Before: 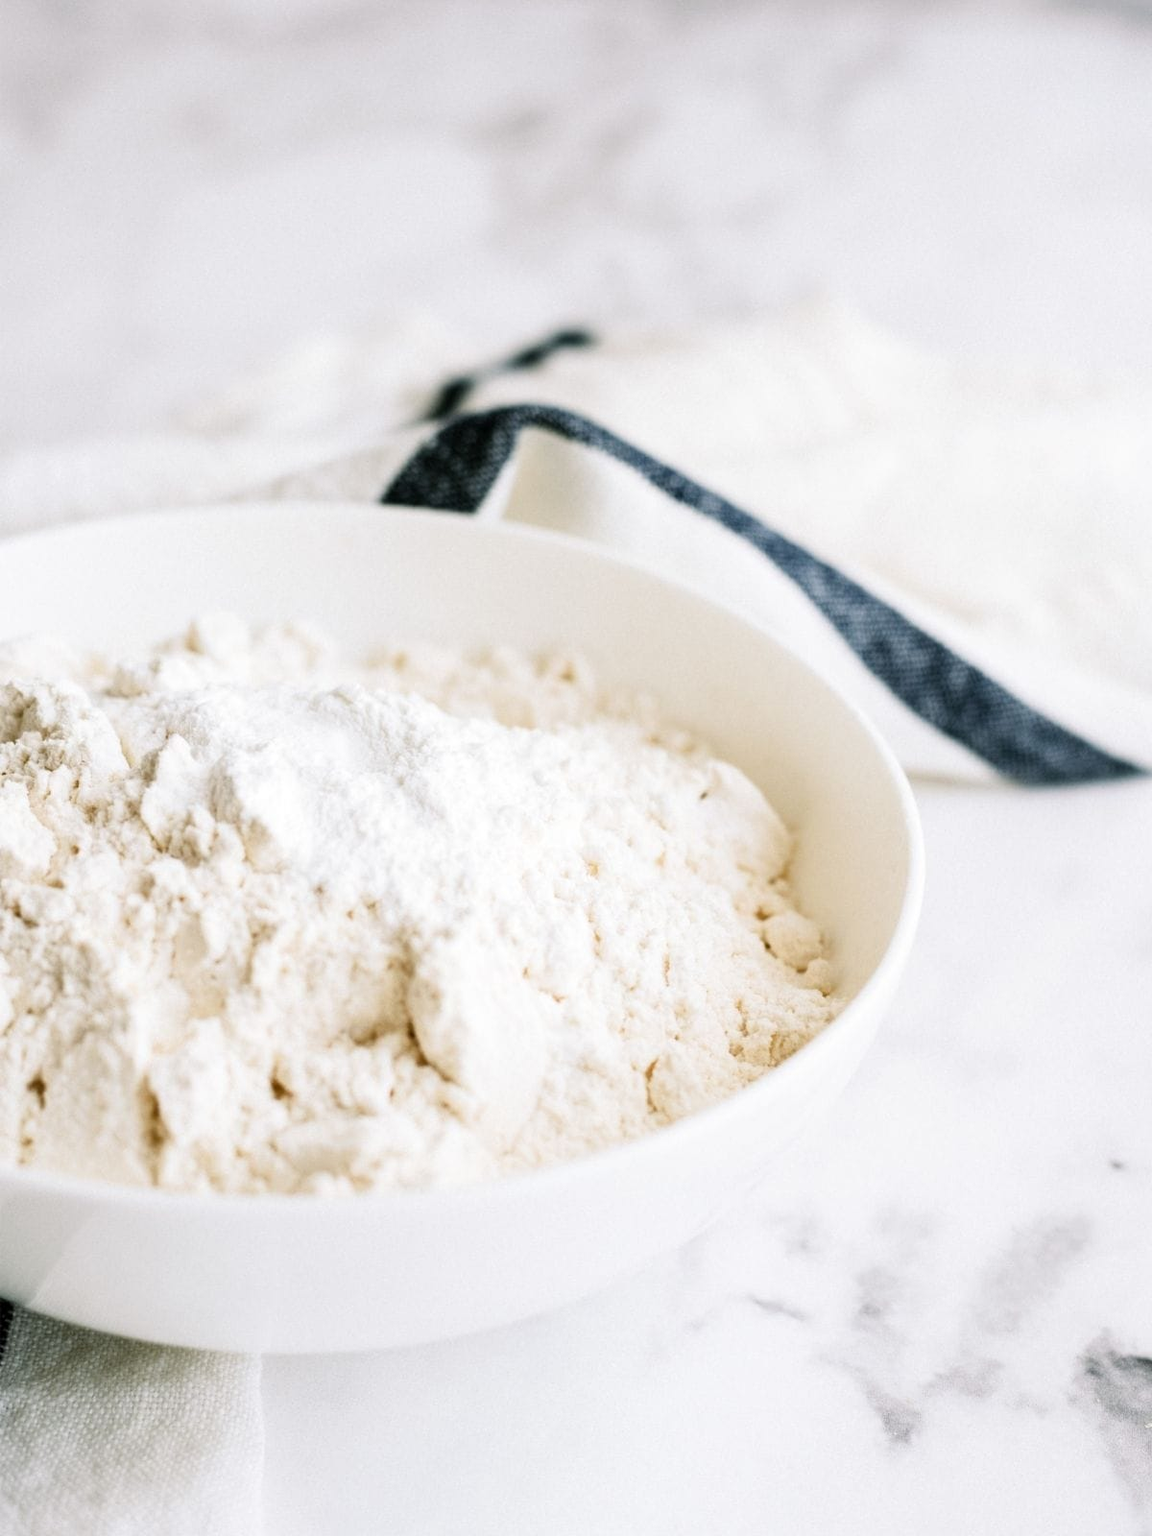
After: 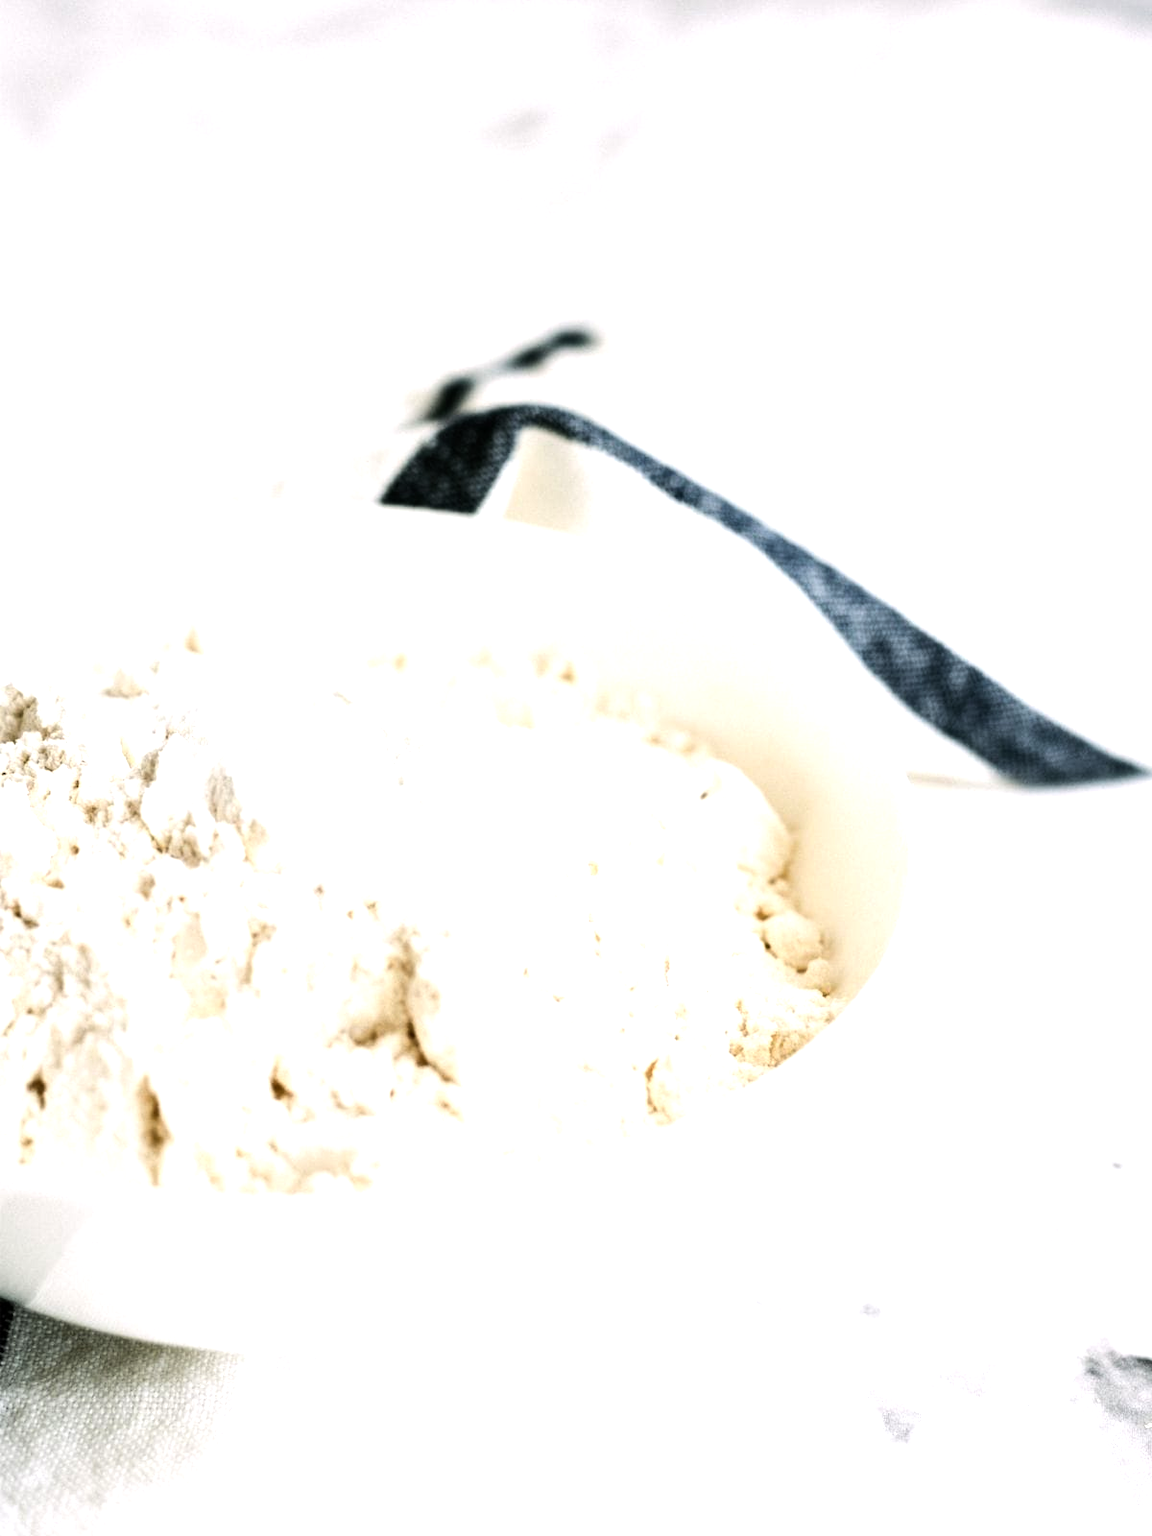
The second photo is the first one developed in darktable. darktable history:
tone equalizer: -8 EV -0.775 EV, -7 EV -0.688 EV, -6 EV -0.612 EV, -5 EV -0.393 EV, -3 EV 0.381 EV, -2 EV 0.6 EV, -1 EV 0.685 EV, +0 EV 0.76 EV, edges refinement/feathering 500, mask exposure compensation -1.57 EV, preserve details no
